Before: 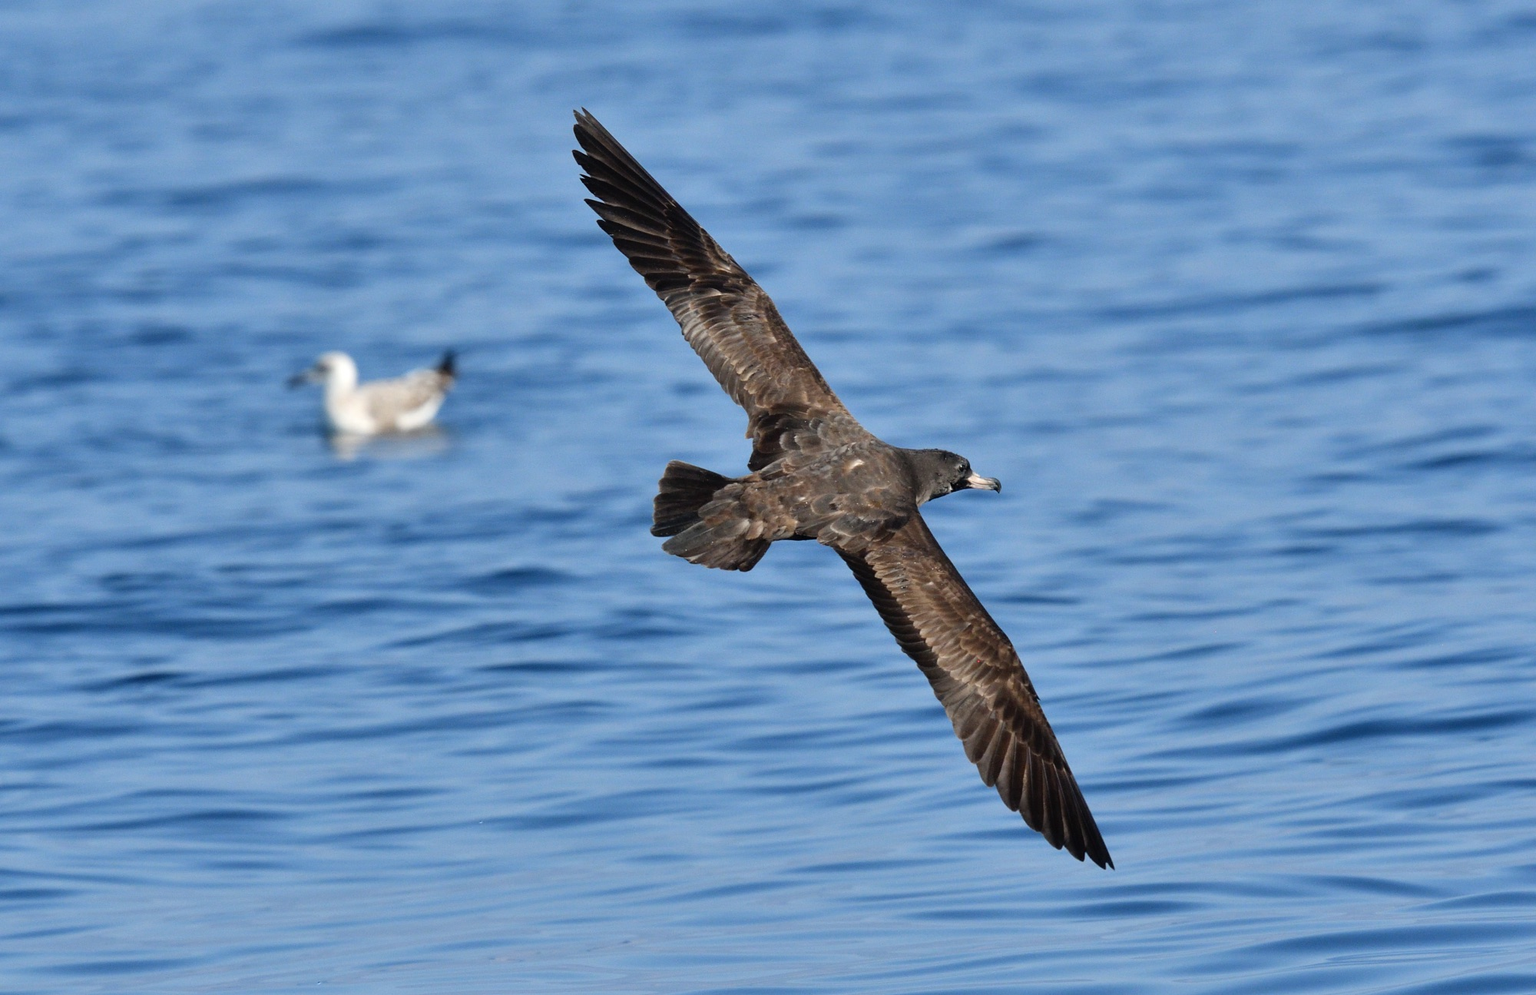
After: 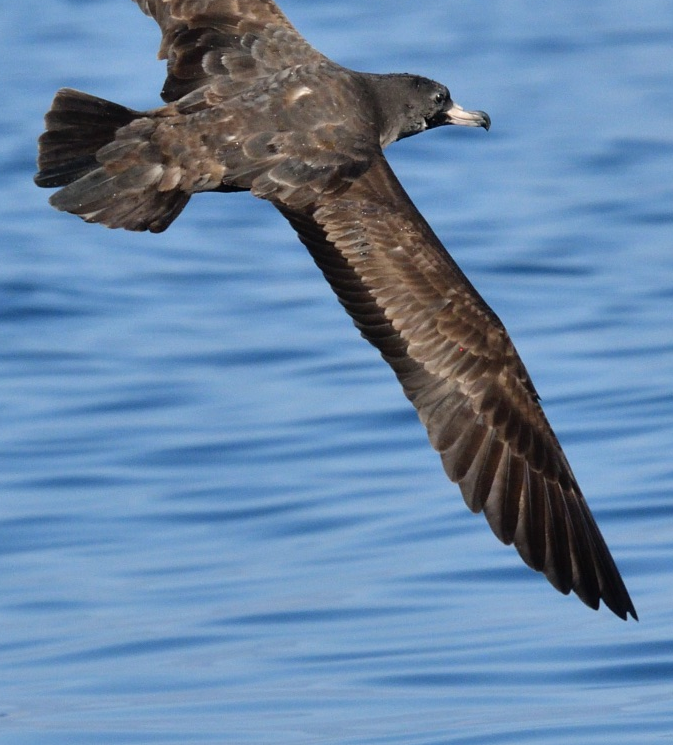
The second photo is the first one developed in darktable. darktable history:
crop: left 40.689%, top 39.473%, right 25.613%, bottom 2.942%
